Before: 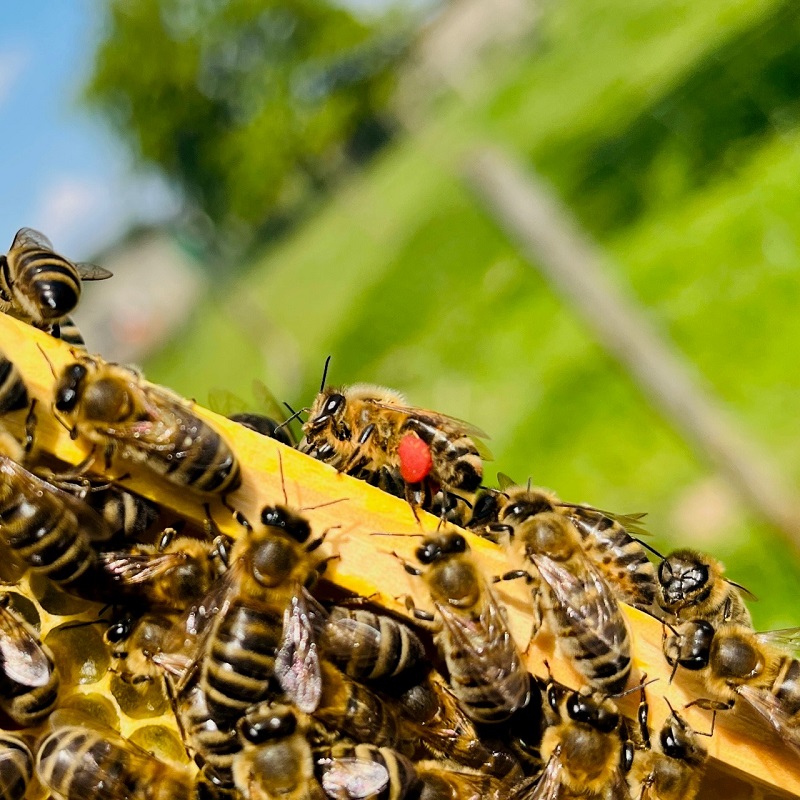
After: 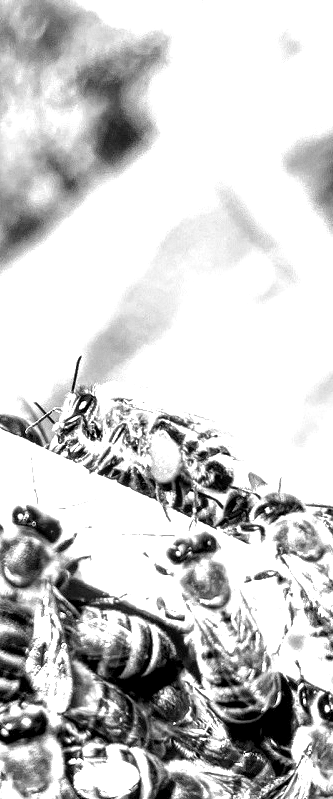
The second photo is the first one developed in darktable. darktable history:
tone equalizer: on, module defaults
local contrast: highlights 19%, detail 186%
crop: left 31.229%, right 27.105%
exposure: black level correction 0, exposure 1.9 EV, compensate highlight preservation false
grain: coarseness 0.09 ISO, strength 10%
monochrome: a 30.25, b 92.03
